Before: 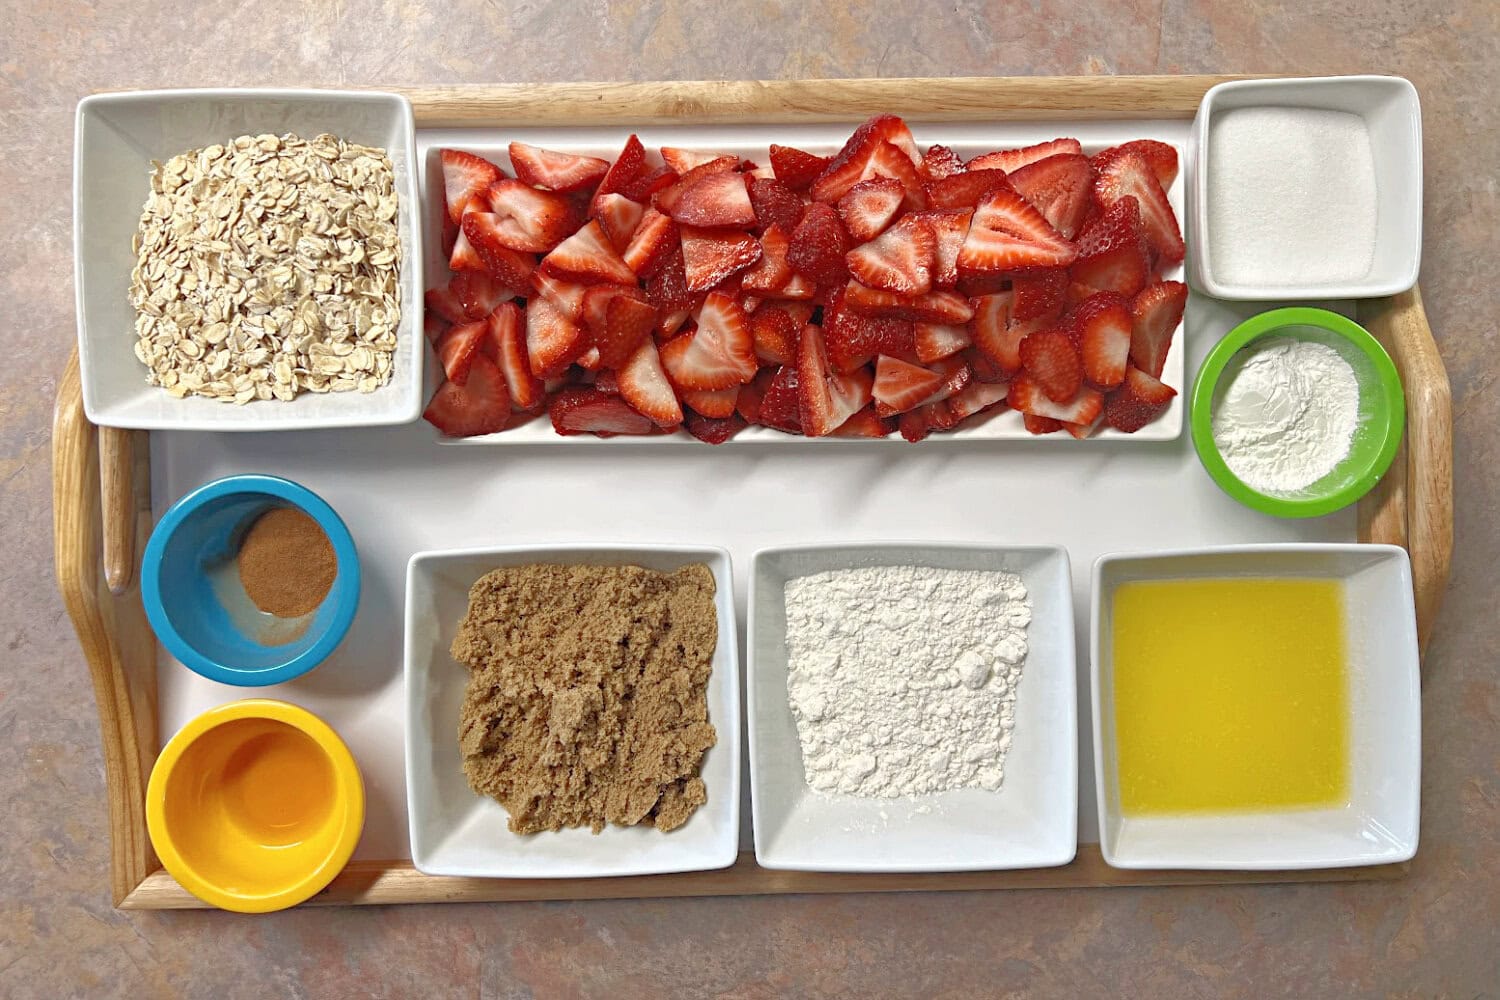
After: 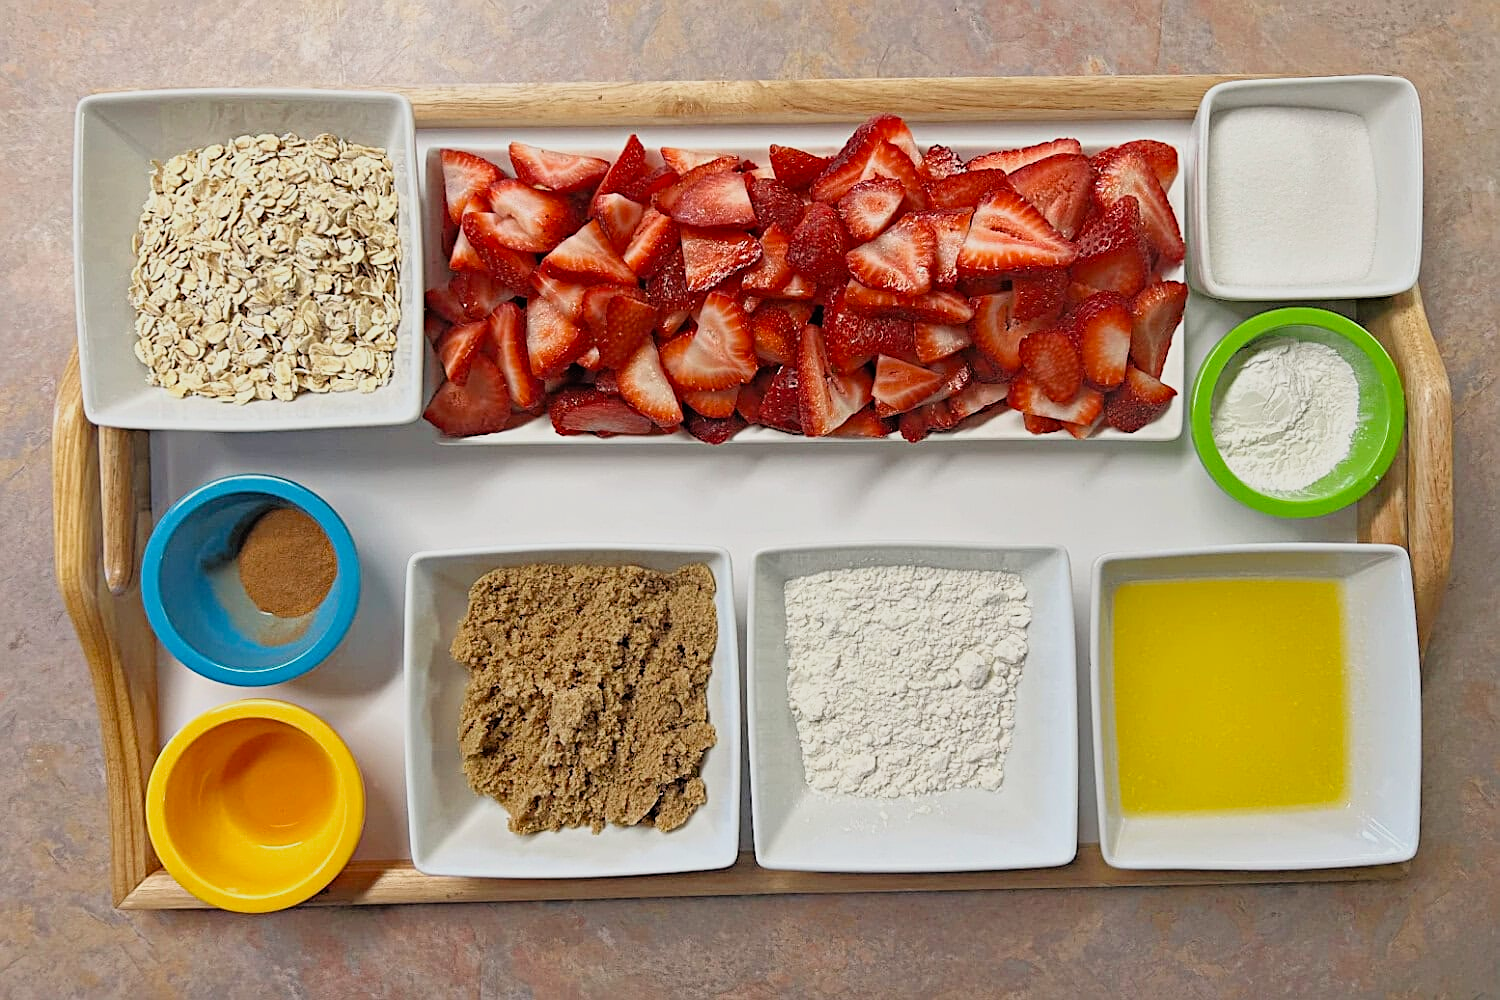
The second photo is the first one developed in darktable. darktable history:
sharpen: on, module defaults
filmic rgb: black relative exposure -7.75 EV, white relative exposure 4.4 EV, threshold 3 EV, hardness 3.76, latitude 50%, contrast 1.1, color science v5 (2021), contrast in shadows safe, contrast in highlights safe, enable highlight reconstruction true
color balance: output saturation 110%
